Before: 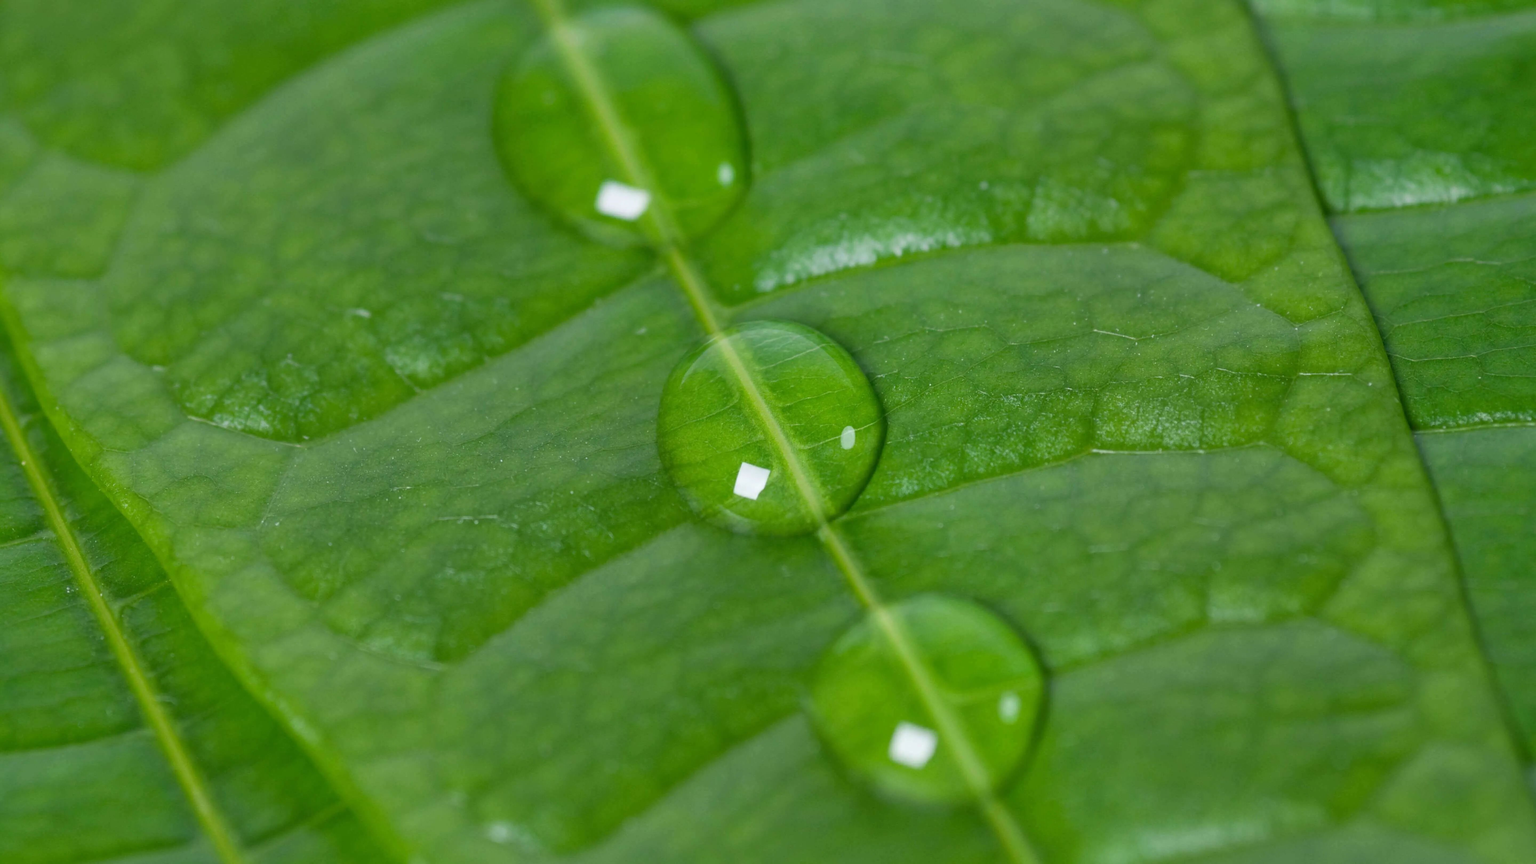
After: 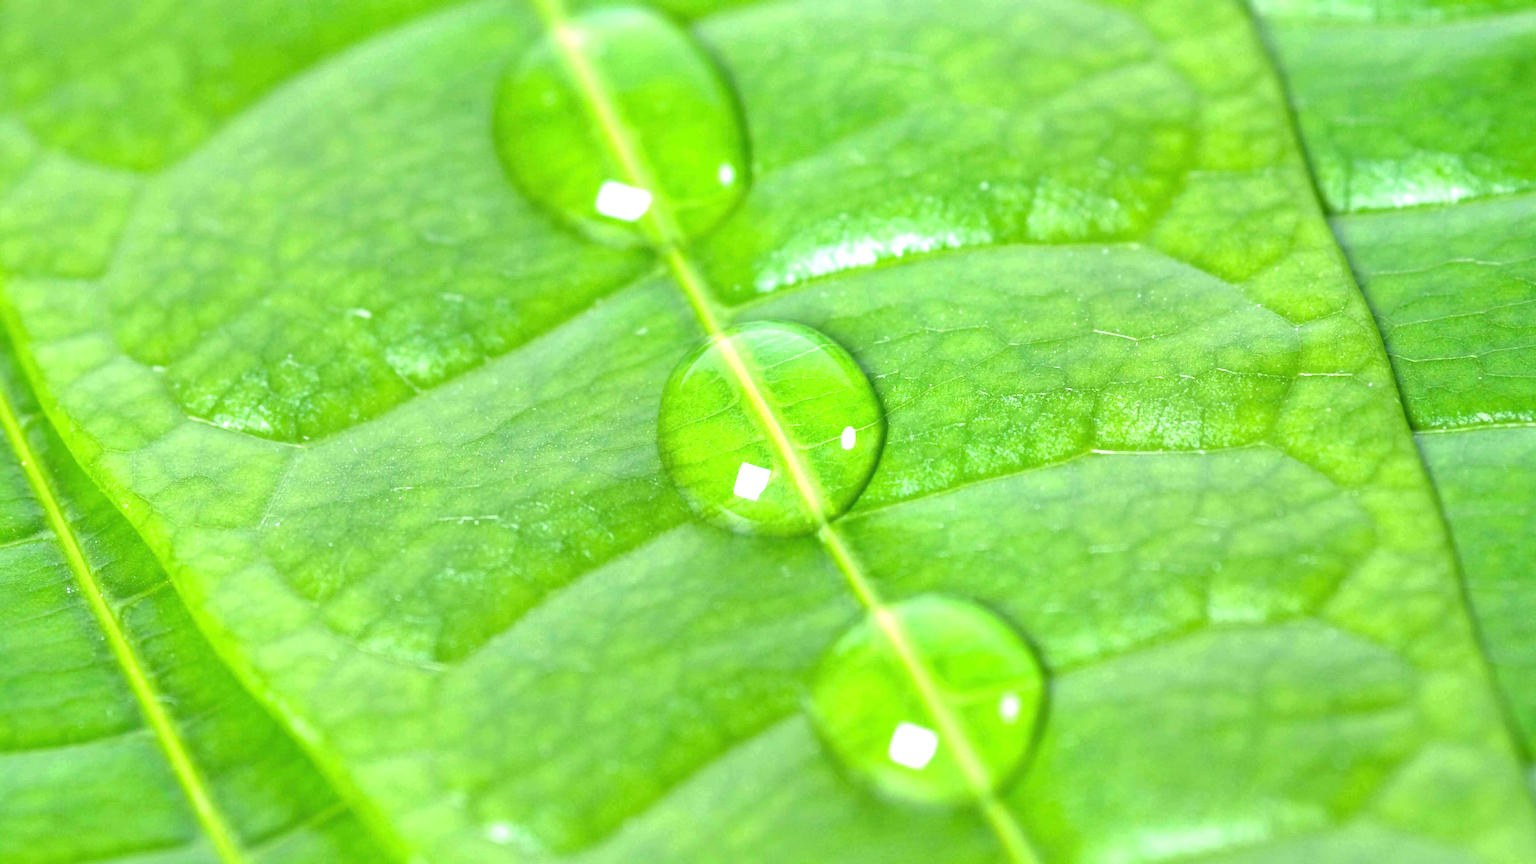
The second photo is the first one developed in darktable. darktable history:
exposure: black level correction 0, exposure 1.74 EV, compensate exposure bias true, compensate highlight preservation false
